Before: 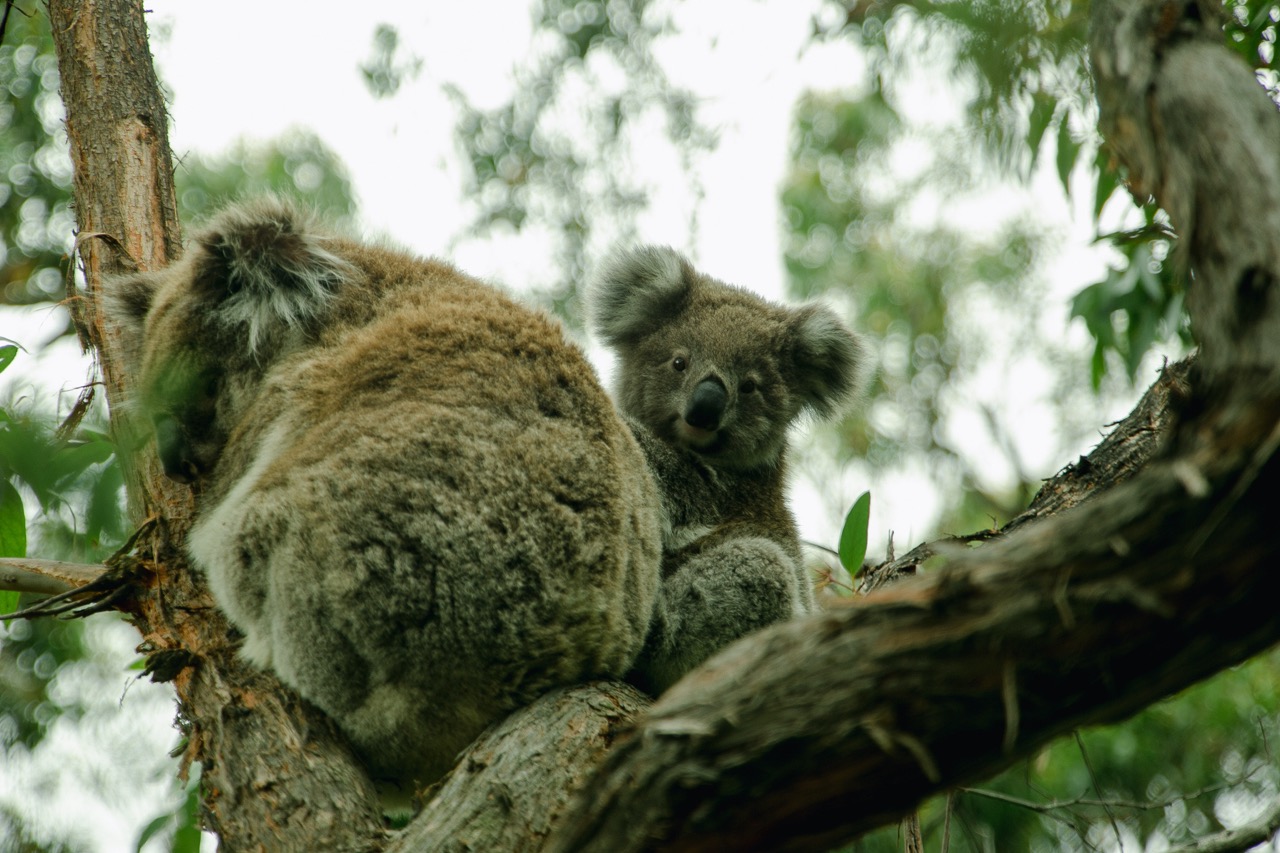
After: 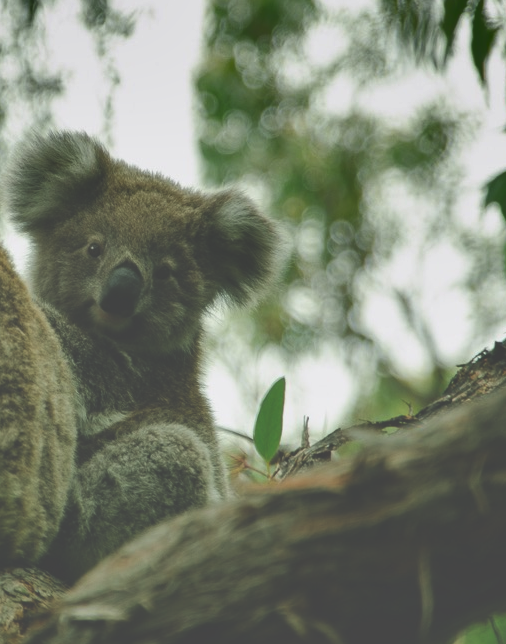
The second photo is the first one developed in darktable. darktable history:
crop: left 45.721%, top 13.393%, right 14.118%, bottom 10.01%
contrast brightness saturation: saturation 0.1
exposure: black level correction -0.062, exposure -0.05 EV, compensate highlight preservation false
shadows and highlights: white point adjustment -3.64, highlights -63.34, highlights color adjustment 42%, soften with gaussian
